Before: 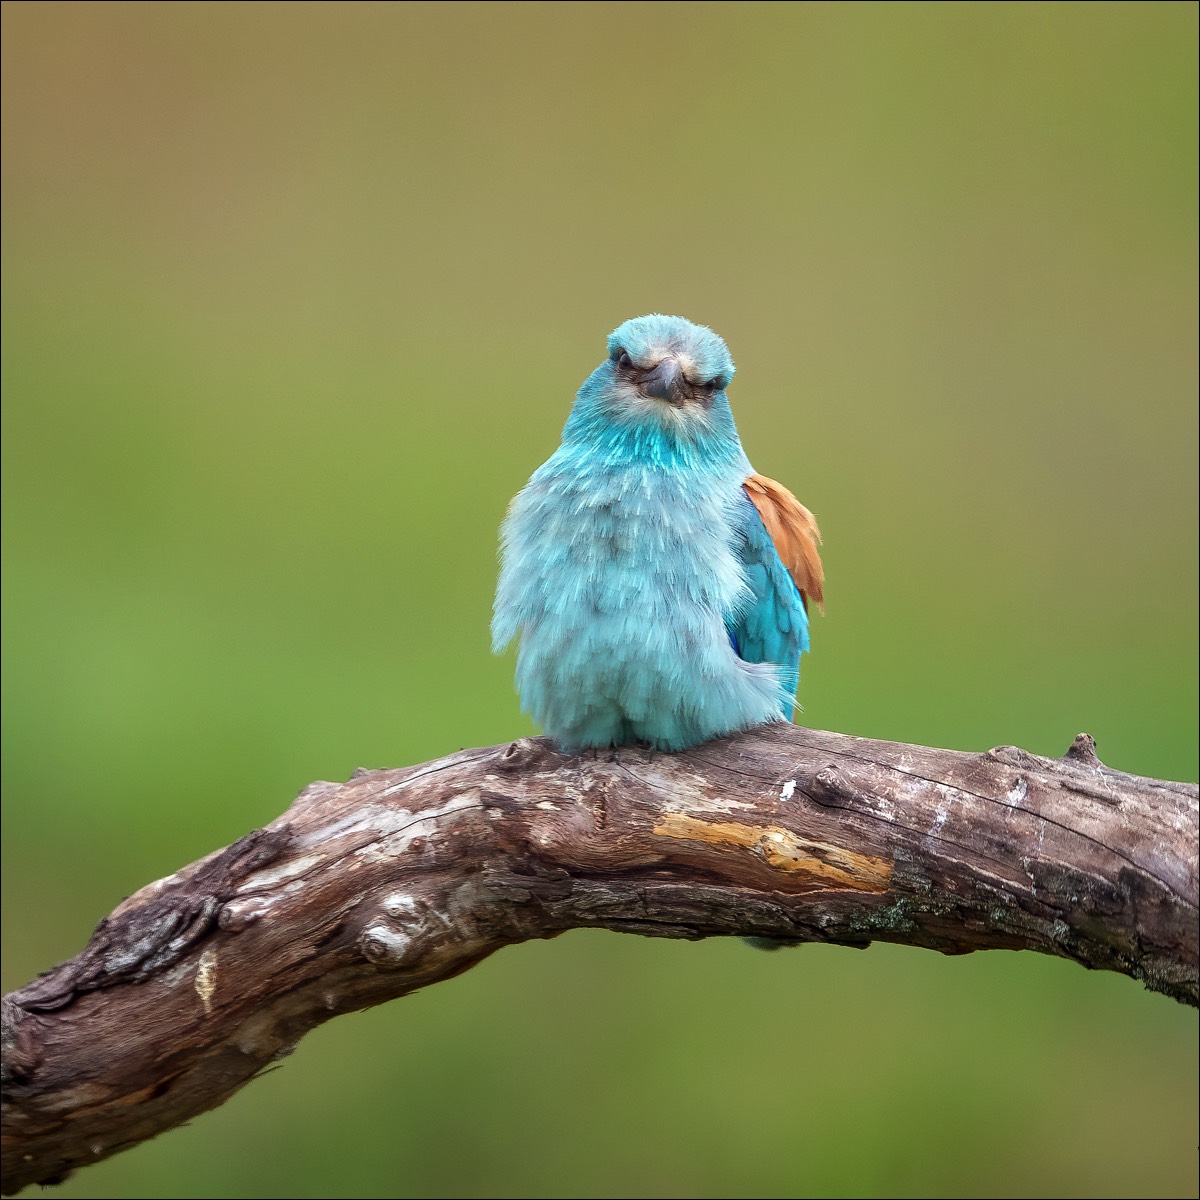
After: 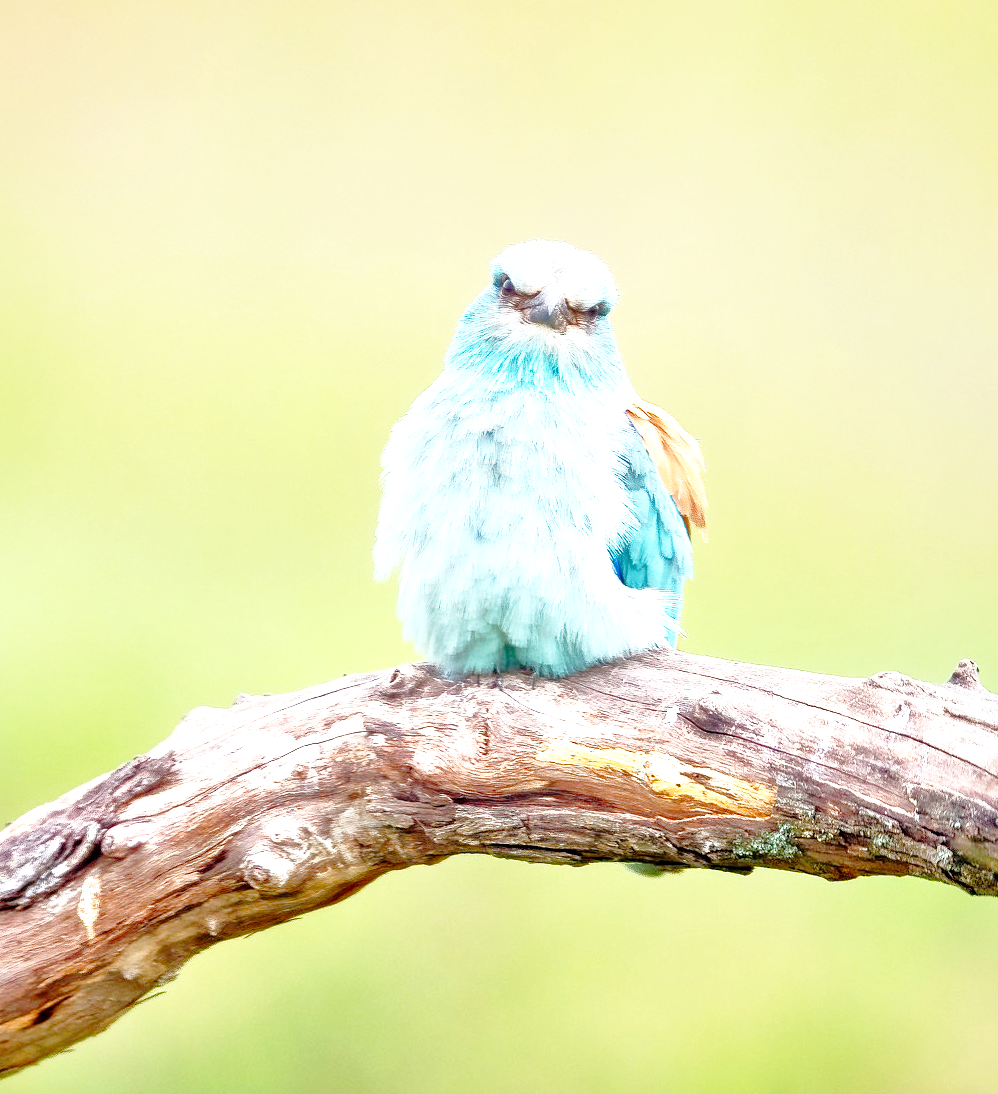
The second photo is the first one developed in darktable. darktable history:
crop: left 9.773%, top 6.226%, right 7.009%, bottom 2.585%
local contrast: mode bilateral grid, contrast 26, coarseness 59, detail 152%, midtone range 0.2
base curve: curves: ch0 [(0, 0) (0.028, 0.03) (0.121, 0.232) (0.46, 0.748) (0.859, 0.968) (1, 1)], preserve colors none
tone equalizer: -7 EV 0.164 EV, -6 EV 0.629 EV, -5 EV 1.17 EV, -4 EV 1.31 EV, -3 EV 1.17 EV, -2 EV 0.6 EV, -1 EV 0.158 EV
exposure: exposure 1 EV, compensate highlight preservation false
